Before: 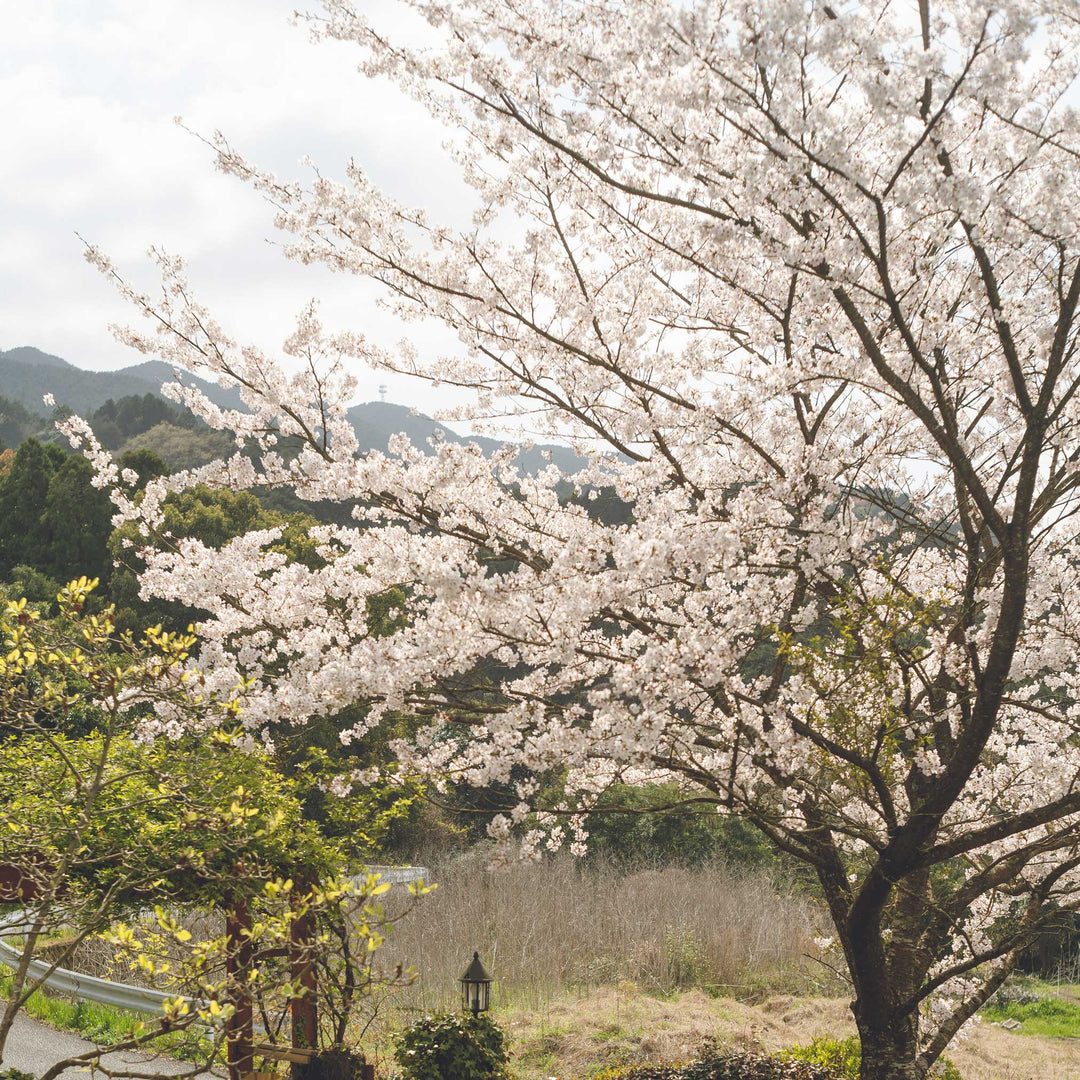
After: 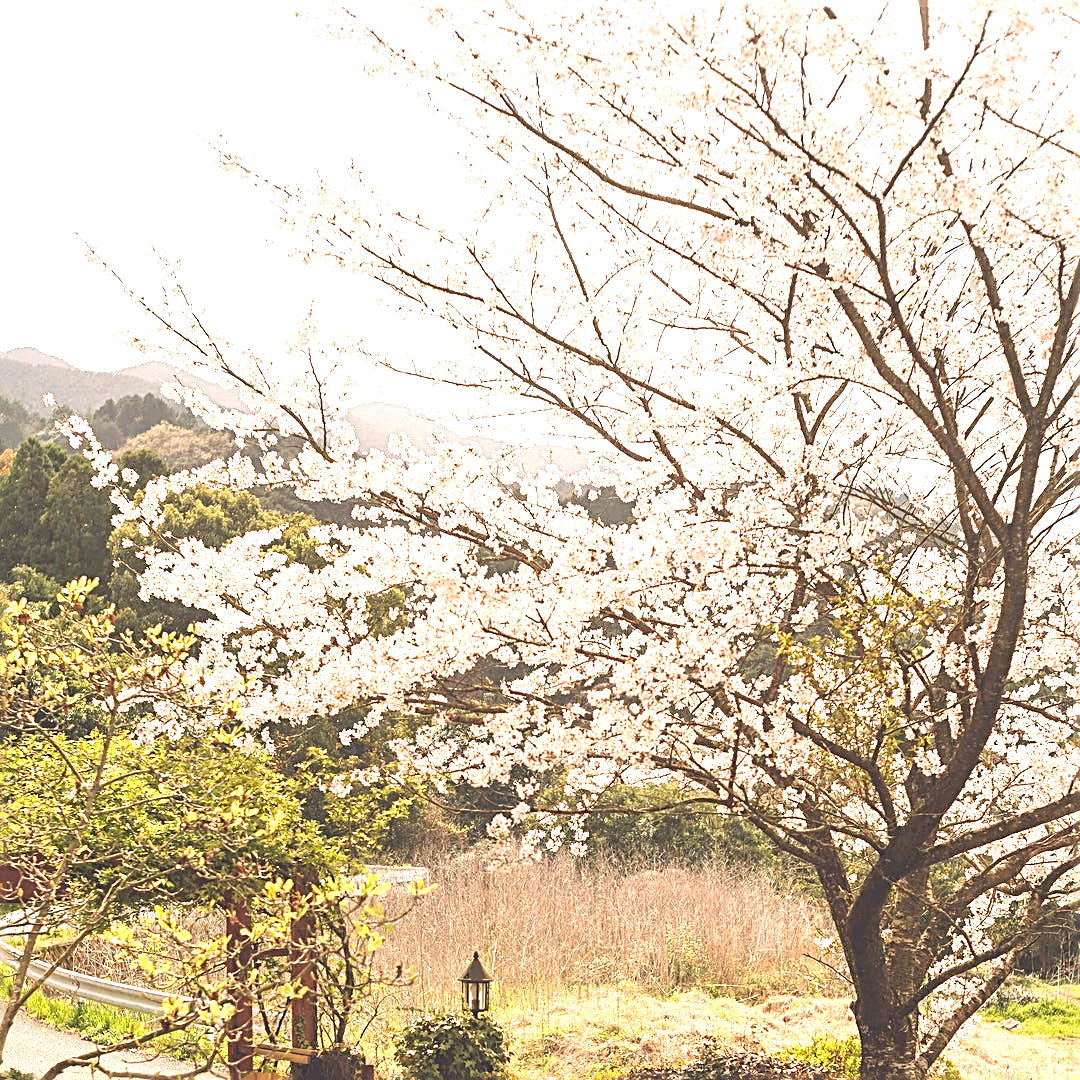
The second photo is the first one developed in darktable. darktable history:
sharpen: radius 2.584, amount 0.688
exposure: black level correction 0, exposure 1.2 EV, compensate highlight preservation false
white balance: red 1.127, blue 0.943
